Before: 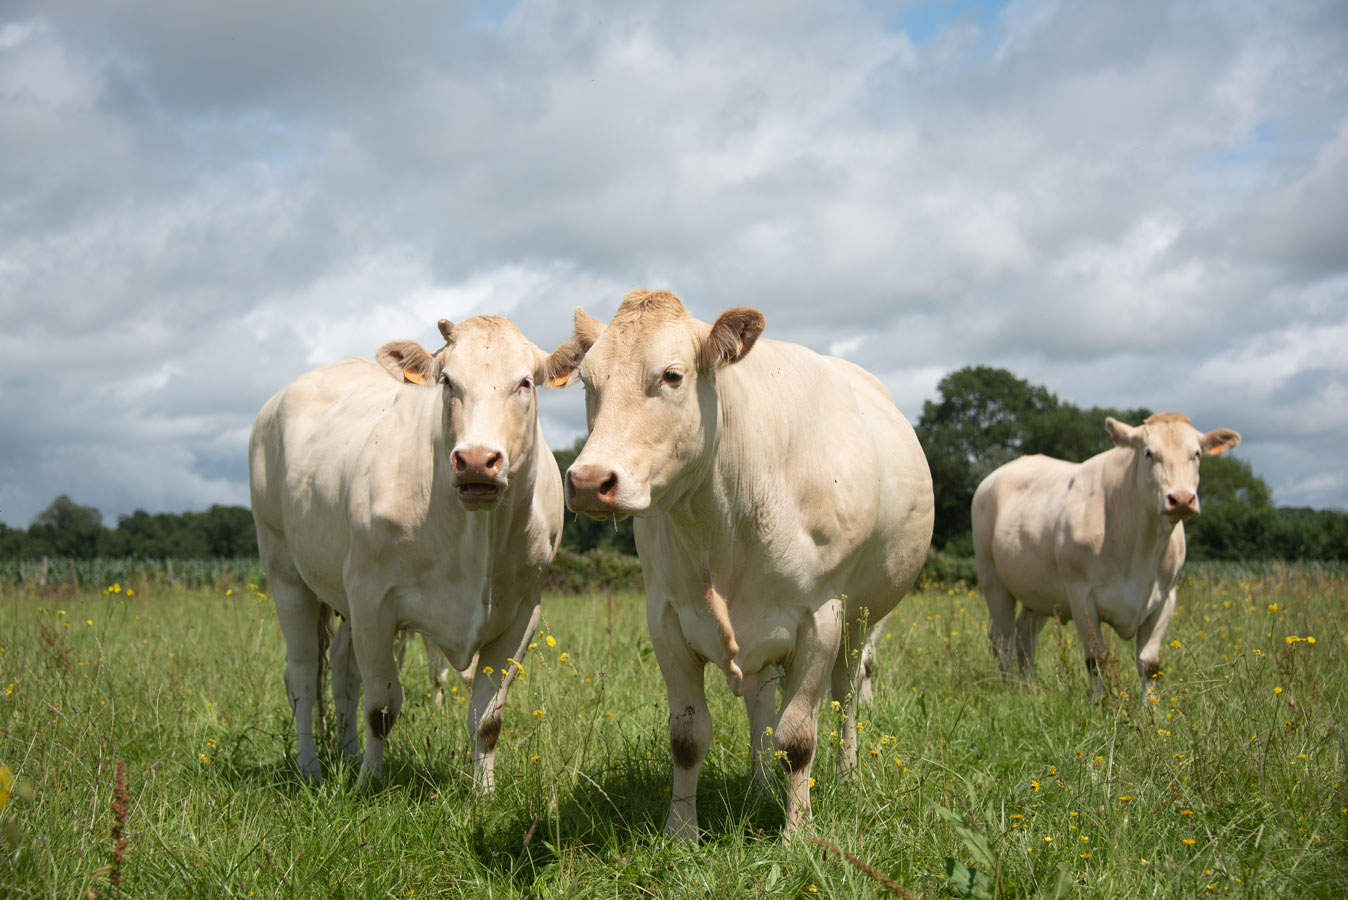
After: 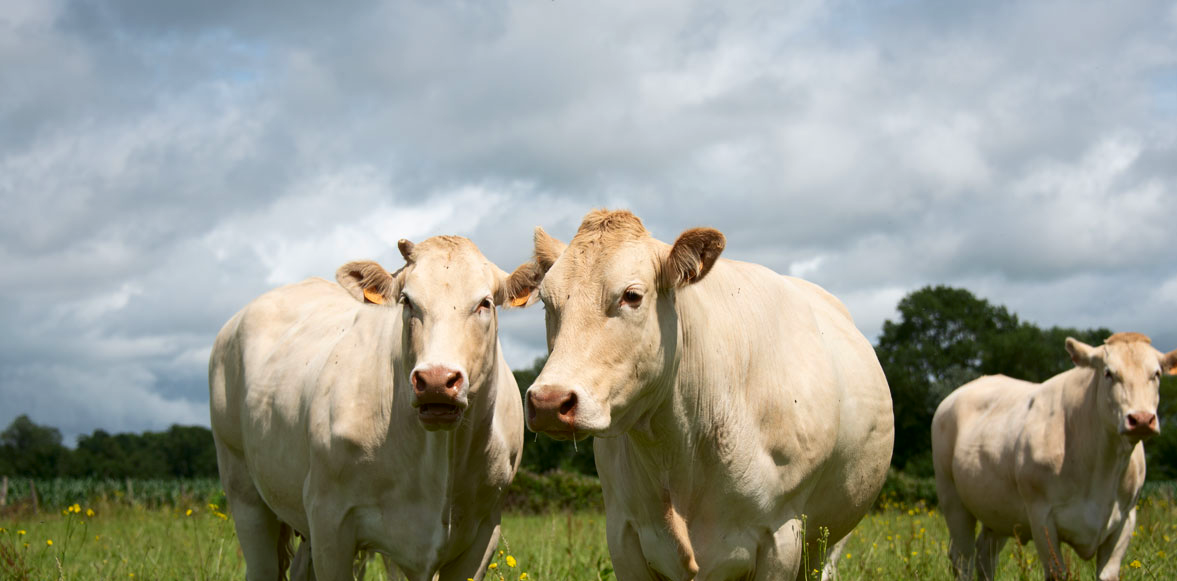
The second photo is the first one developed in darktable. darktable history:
contrast brightness saturation: contrast 0.12, brightness -0.12, saturation 0.2
crop: left 3.015%, top 8.969%, right 9.647%, bottom 26.457%
